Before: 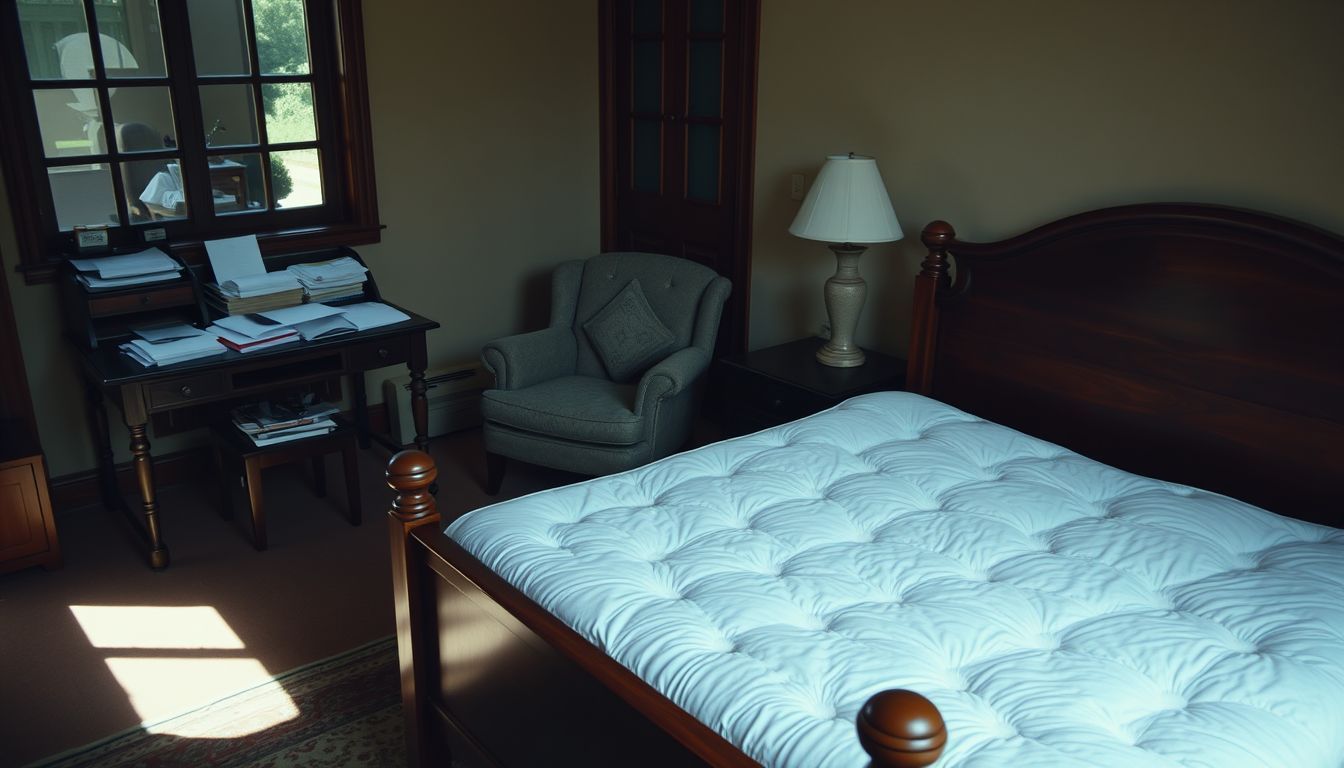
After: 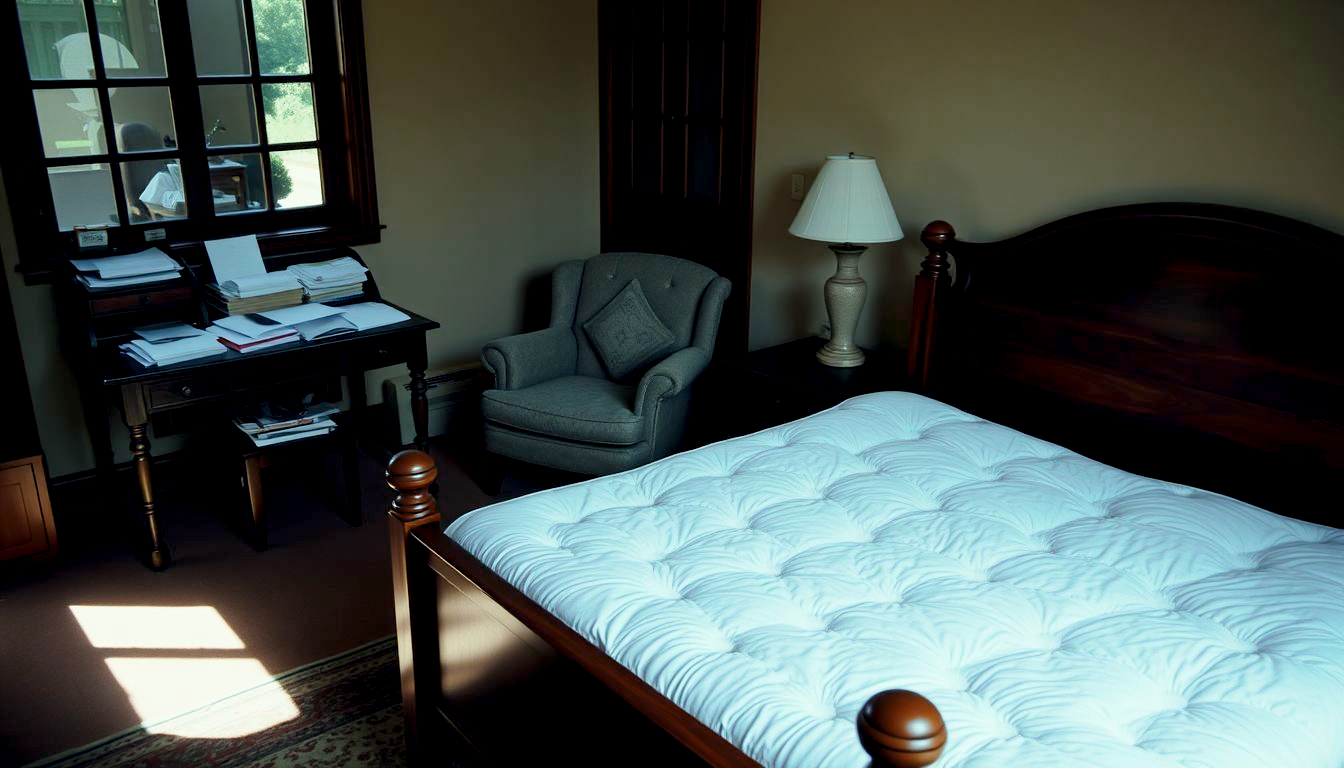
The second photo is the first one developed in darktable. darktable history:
tone curve: curves: ch0 [(0, 0) (0.003, 0.004) (0.011, 0.014) (0.025, 0.032) (0.044, 0.057) (0.069, 0.089) (0.1, 0.128) (0.136, 0.174) (0.177, 0.227) (0.224, 0.287) (0.277, 0.354) (0.335, 0.427) (0.399, 0.507) (0.468, 0.582) (0.543, 0.653) (0.623, 0.726) (0.709, 0.799) (0.801, 0.876) (0.898, 0.937) (1, 1)], preserve colors none
color look up table: target L [63.57, 44.64, 33.01, 100, 80.63, 72.18, 63.26, 57.58, 52.74, 42.89, 37.04, 26.14, 70.95, 58.83, 50.49, 49.39, 36.06, 24.56, 23.44, 6.72, 63.36, 47.93, 42.85, 26.97, 0 ×25], target a [-21.03, -33.5, -9.856, -0.001, 0.228, 7.3, 23.14, 20.84, 38.77, -0.298, 48.12, 14.33, -0.335, -0.337, 8.492, 47.72, 7.591, 25.12, 14.2, -0.001, -30.76, -22.08, -2.626, -0.412, 0 ×25], target b [54.29, 30.59, 24.91, 0.013, 1.237, 71.01, 60.18, 15.71, 47.59, 0.891, 20.97, 15.27, -0.908, -0.993, -28.13, -18.05, -46.19, -21.41, -50.02, 0.006, -1.126, -28.87, -25.1, -0.946, 0 ×25], num patches 24
